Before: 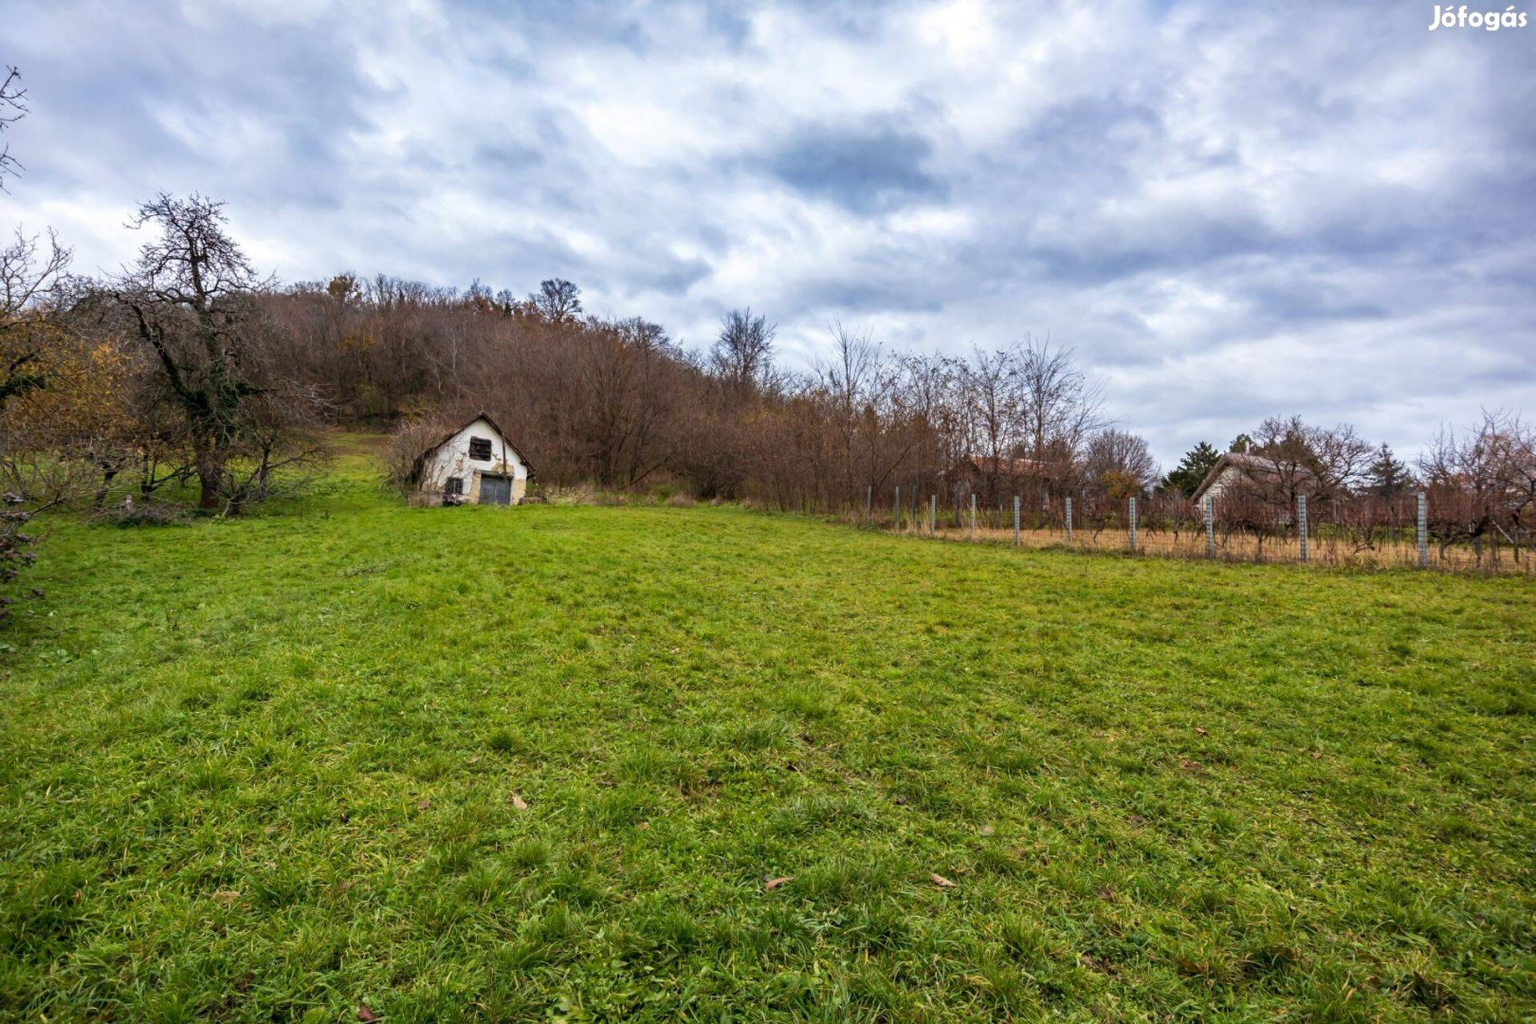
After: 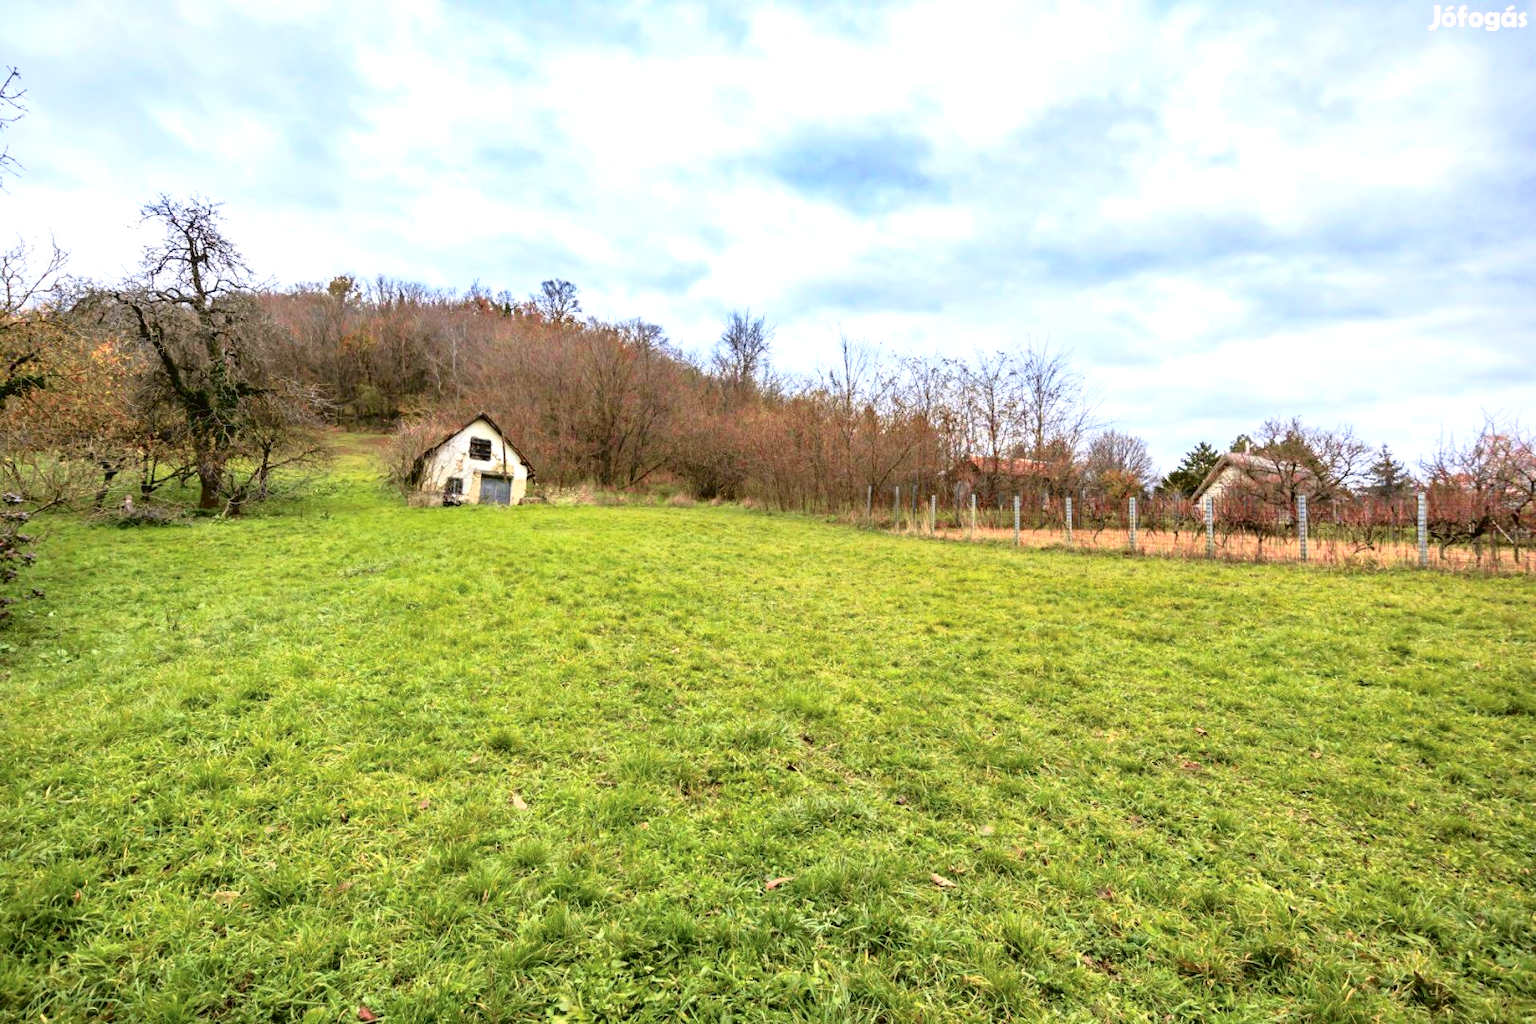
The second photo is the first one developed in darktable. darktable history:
exposure: black level correction 0, exposure 0.9 EV, compensate exposure bias true, compensate highlight preservation false
tone curve: curves: ch0 [(0, 0.021) (0.049, 0.044) (0.152, 0.14) (0.328, 0.377) (0.473, 0.543) (0.641, 0.705) (0.85, 0.894) (1, 0.969)]; ch1 [(0, 0) (0.302, 0.331) (0.427, 0.433) (0.472, 0.47) (0.502, 0.503) (0.527, 0.524) (0.564, 0.591) (0.602, 0.632) (0.677, 0.701) (0.859, 0.885) (1, 1)]; ch2 [(0, 0) (0.33, 0.301) (0.447, 0.44) (0.487, 0.496) (0.502, 0.516) (0.535, 0.563) (0.565, 0.6) (0.618, 0.629) (1, 1)], color space Lab, independent channels, preserve colors none
